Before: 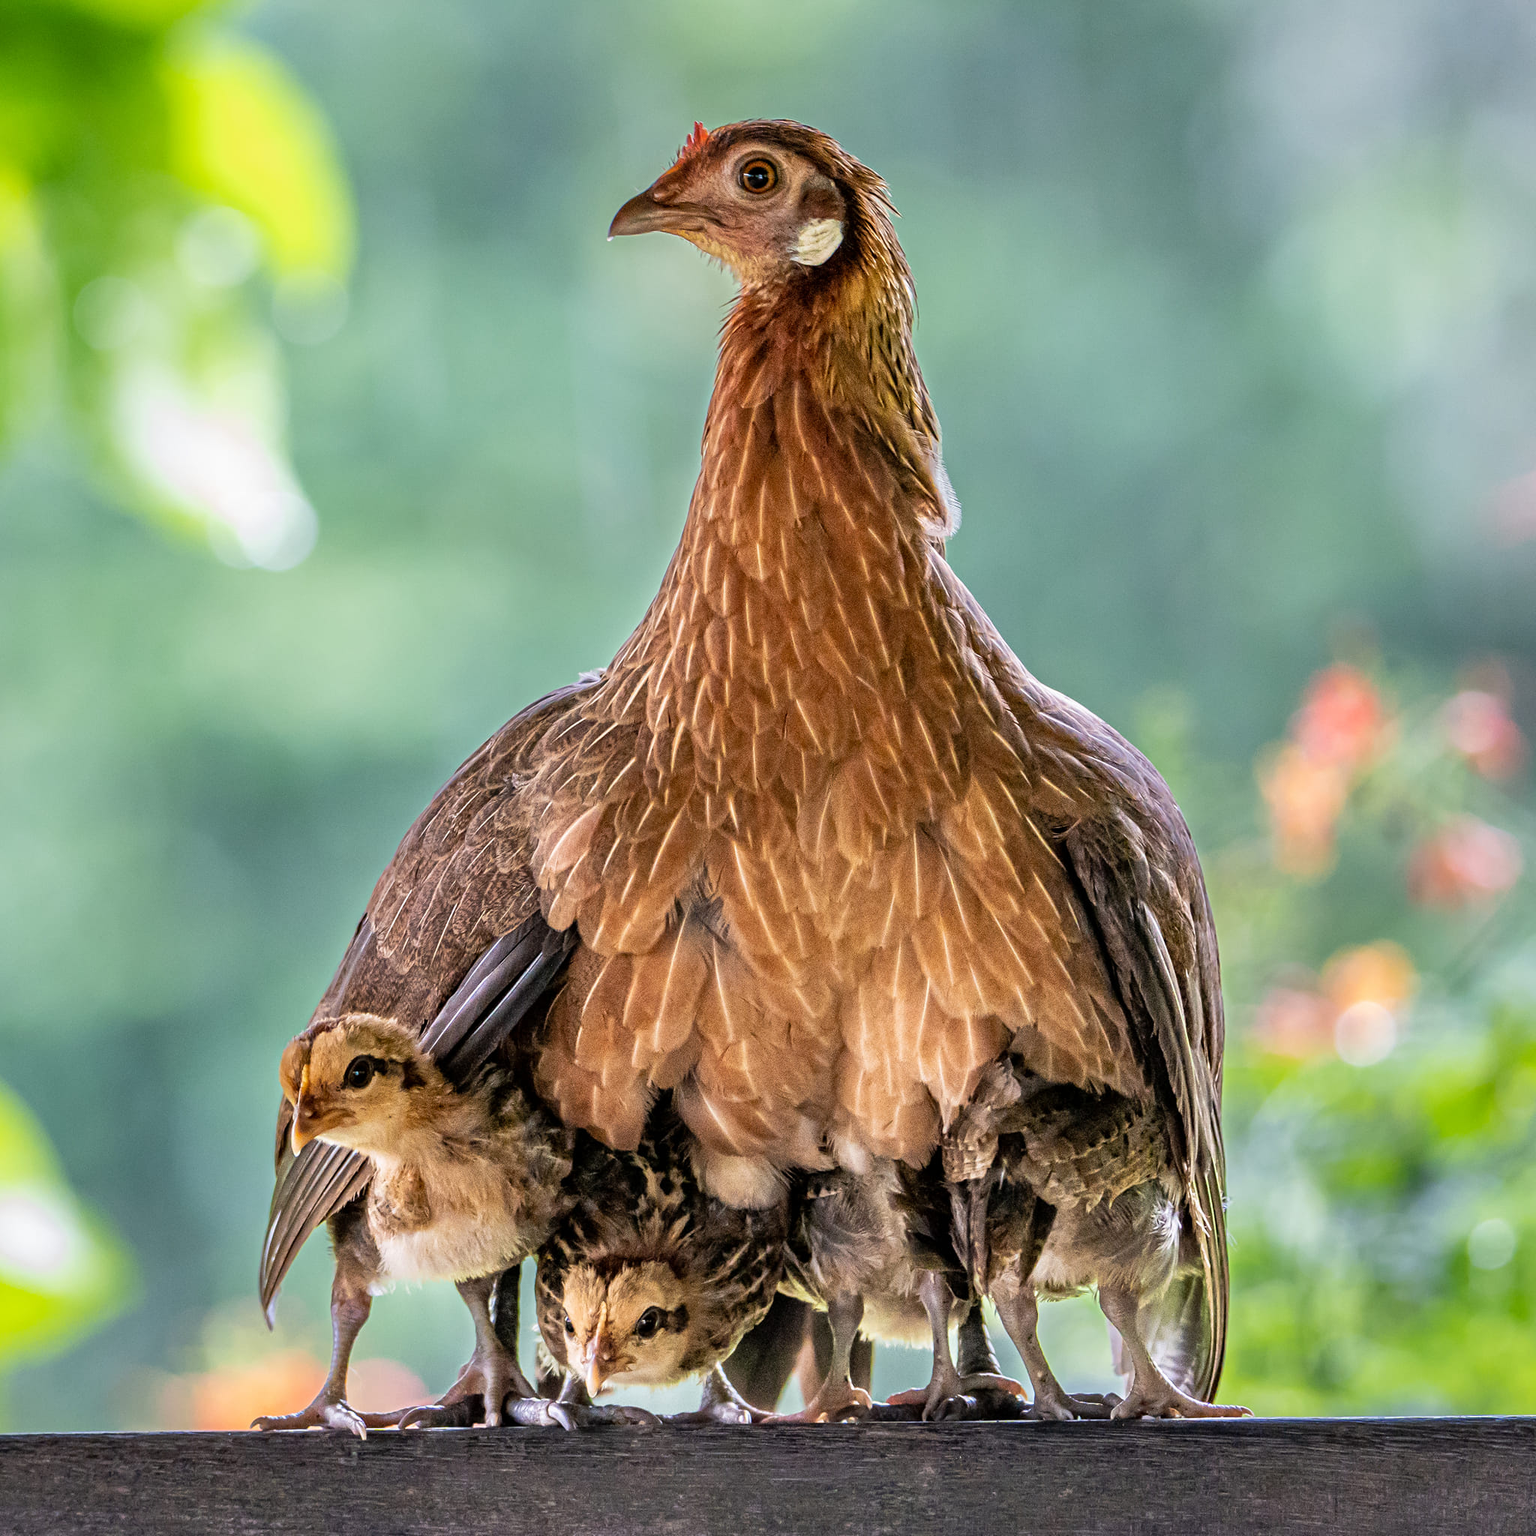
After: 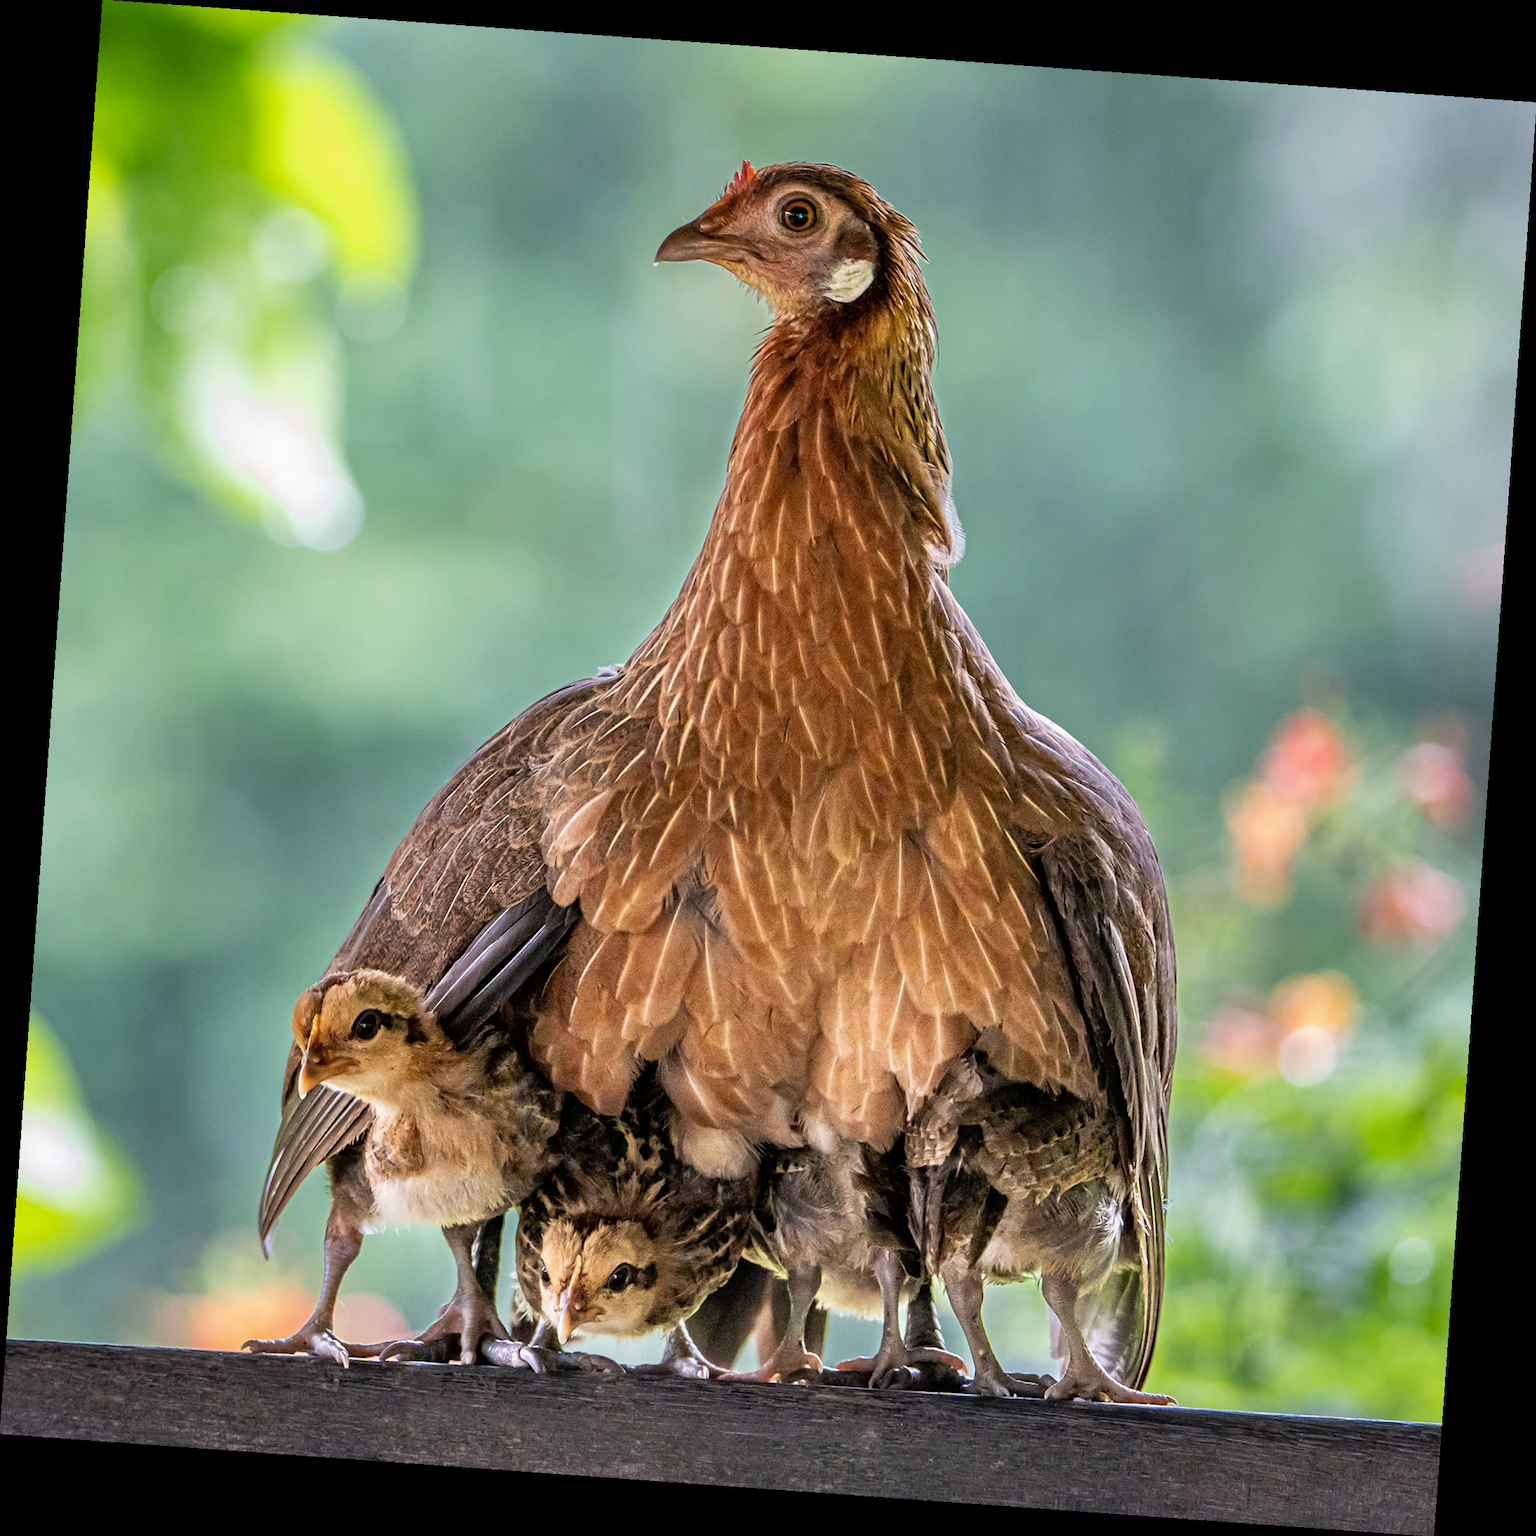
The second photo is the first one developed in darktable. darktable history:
rotate and perspective: rotation 4.1°, automatic cropping off
base curve: curves: ch0 [(0, 0) (0.303, 0.277) (1, 1)]
